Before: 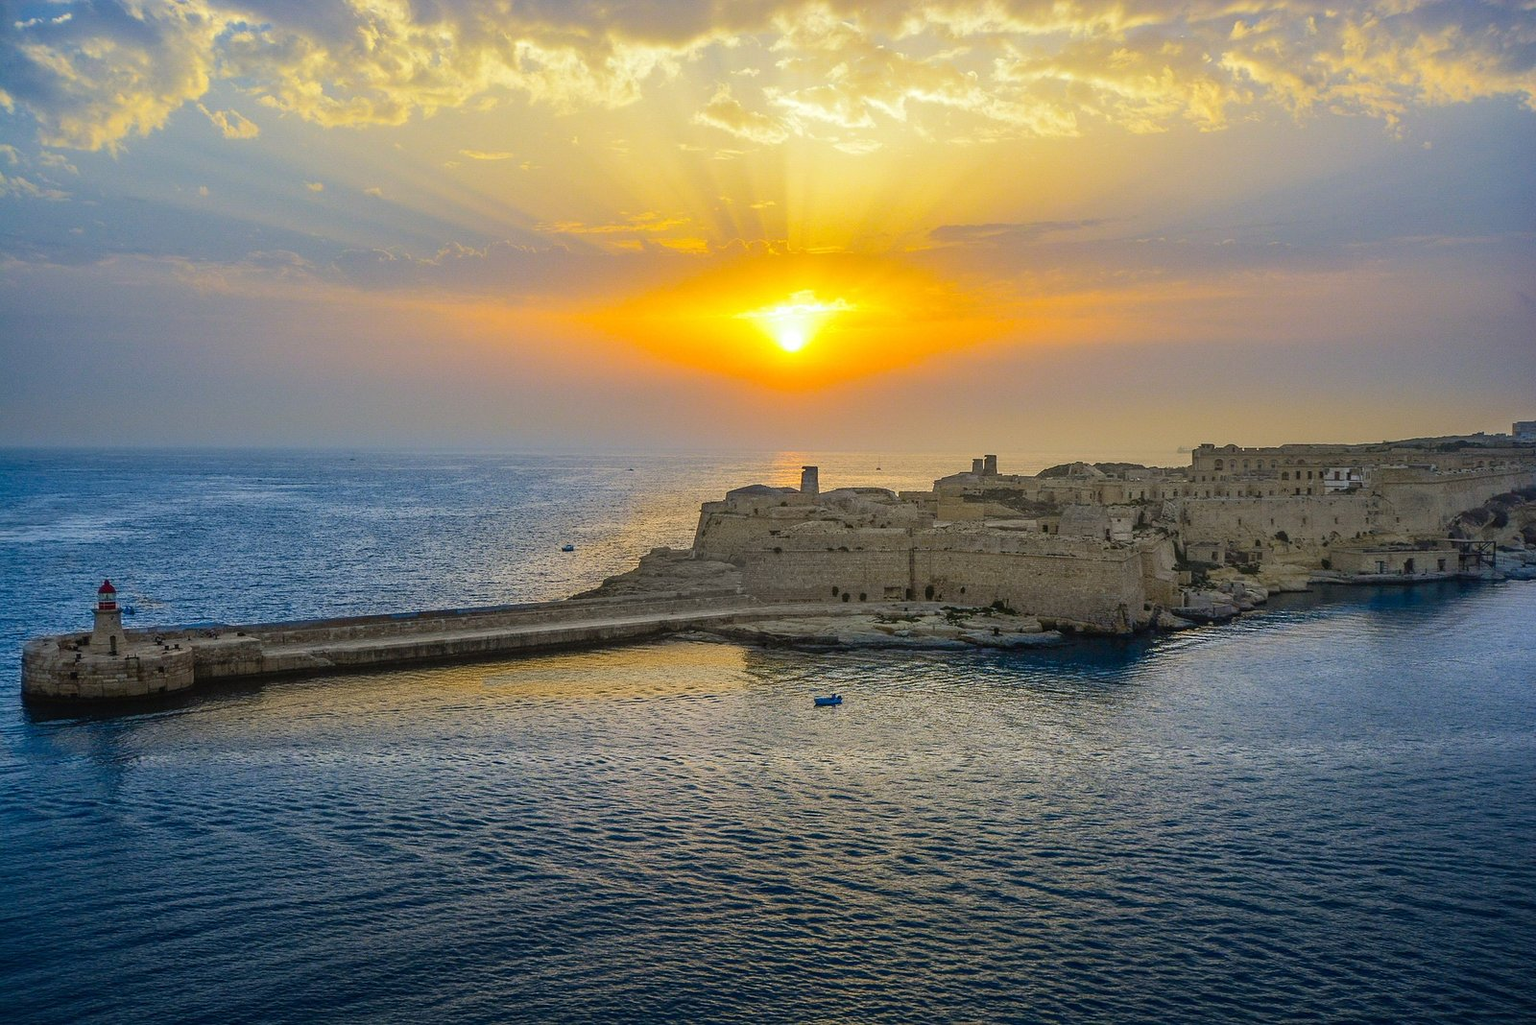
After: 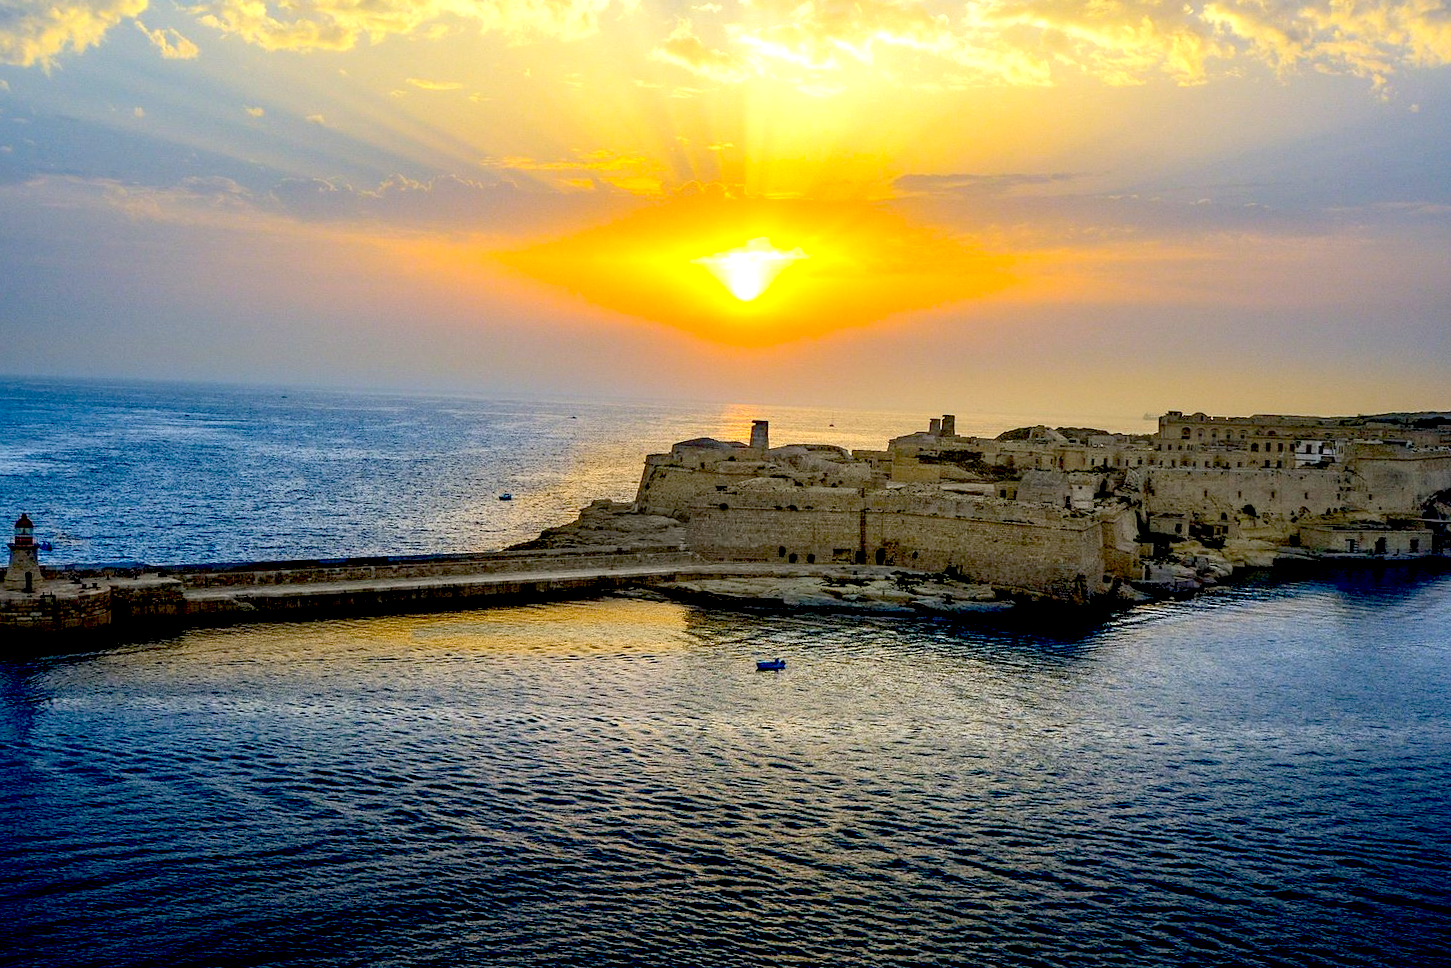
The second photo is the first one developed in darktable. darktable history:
exposure: black level correction 0.04, exposure 0.5 EV, compensate highlight preservation false
crop and rotate: angle -1.96°, left 3.097%, top 4.154%, right 1.586%, bottom 0.529%
